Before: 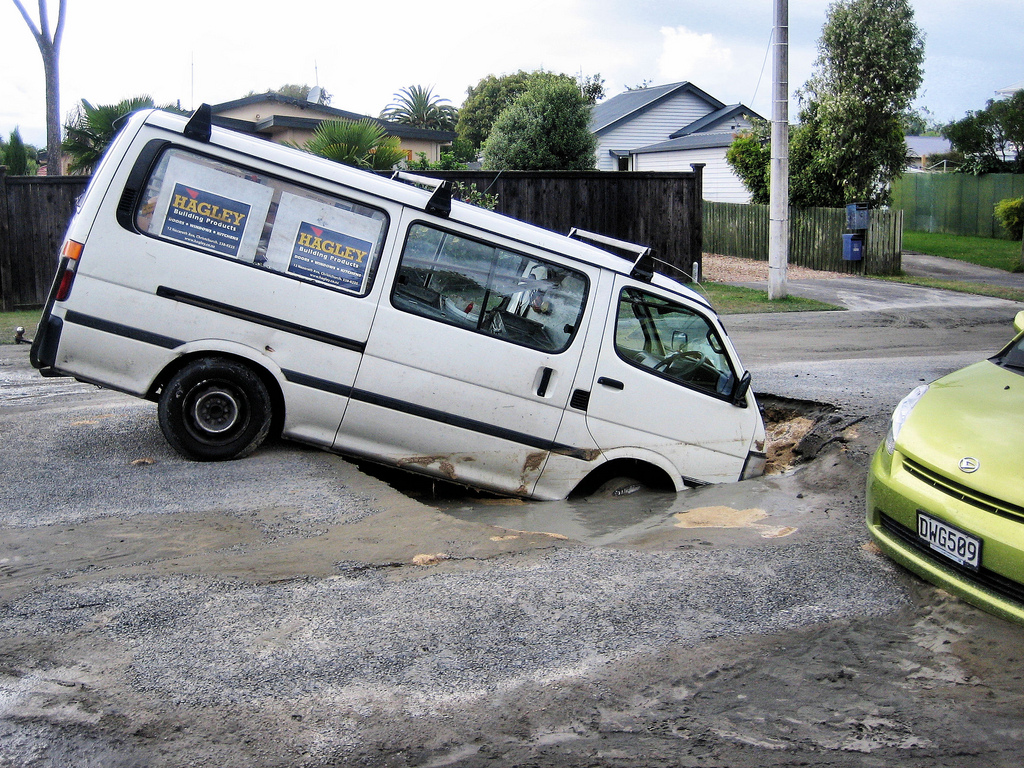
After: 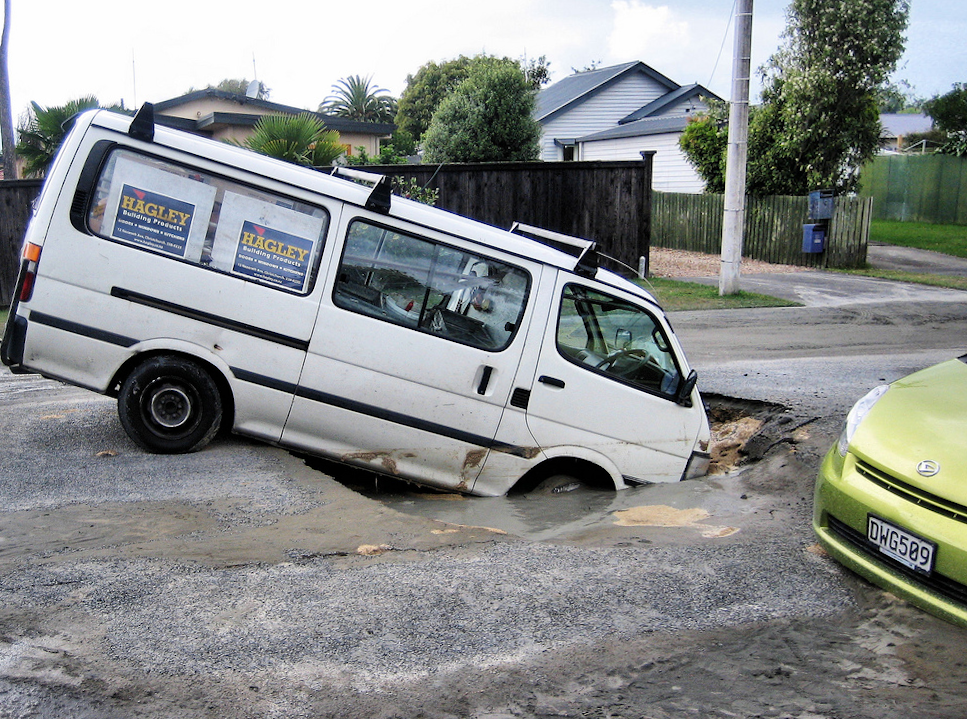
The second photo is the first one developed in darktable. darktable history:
color balance rgb: global vibrance 0.5%
rotate and perspective: rotation 0.062°, lens shift (vertical) 0.115, lens shift (horizontal) -0.133, crop left 0.047, crop right 0.94, crop top 0.061, crop bottom 0.94
